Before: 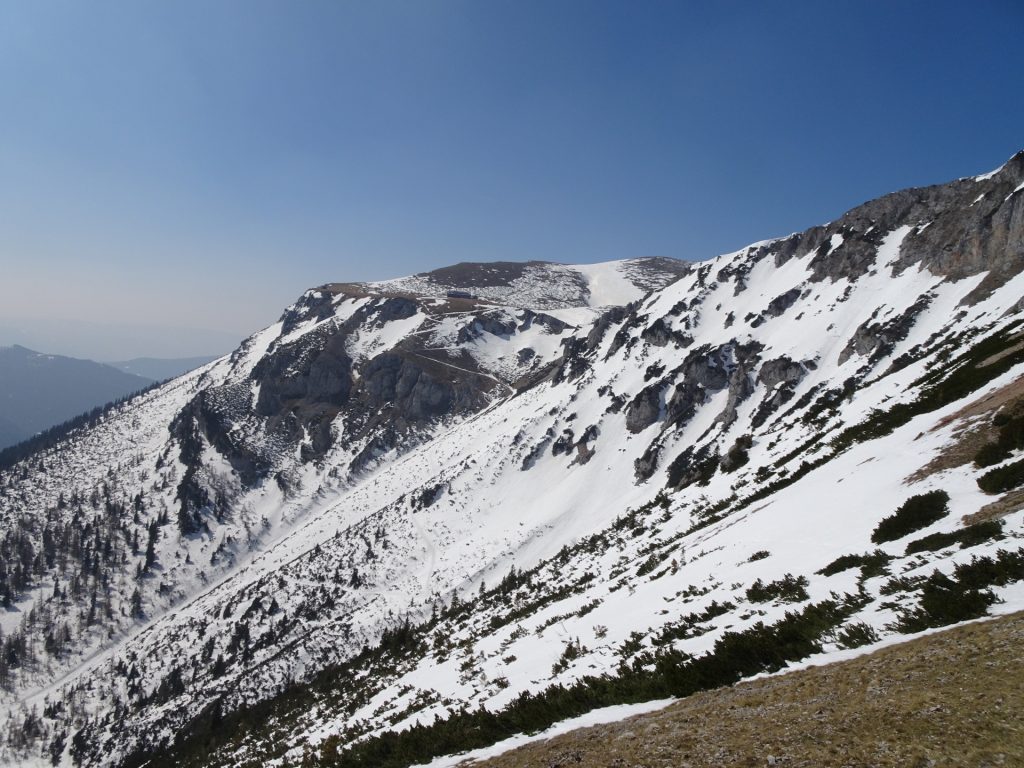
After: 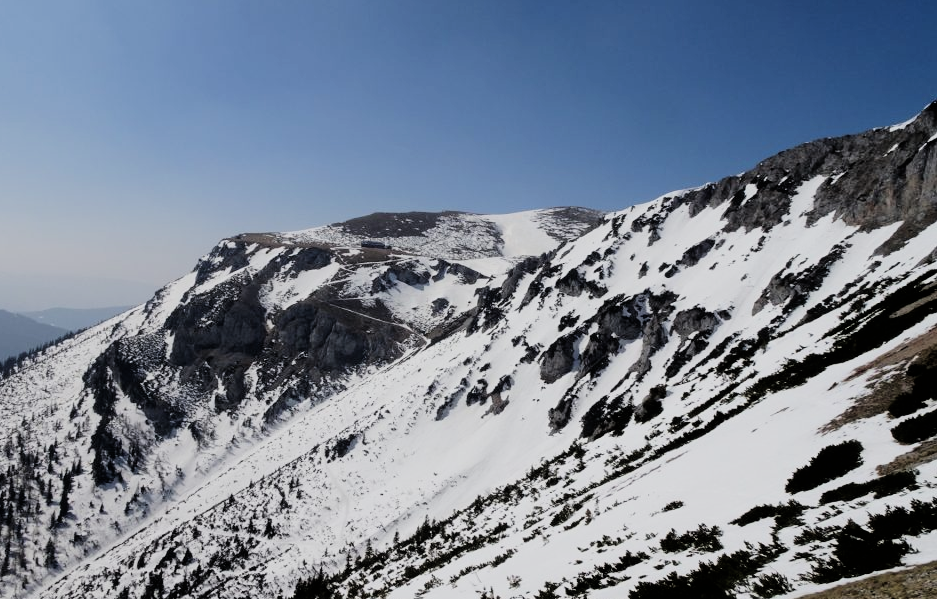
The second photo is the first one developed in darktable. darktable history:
crop: left 8.458%, top 6.619%, bottom 15.365%
filmic rgb: black relative exposure -5.15 EV, white relative exposure 4 EV, hardness 2.88, contrast 1.297, highlights saturation mix -29.83%
